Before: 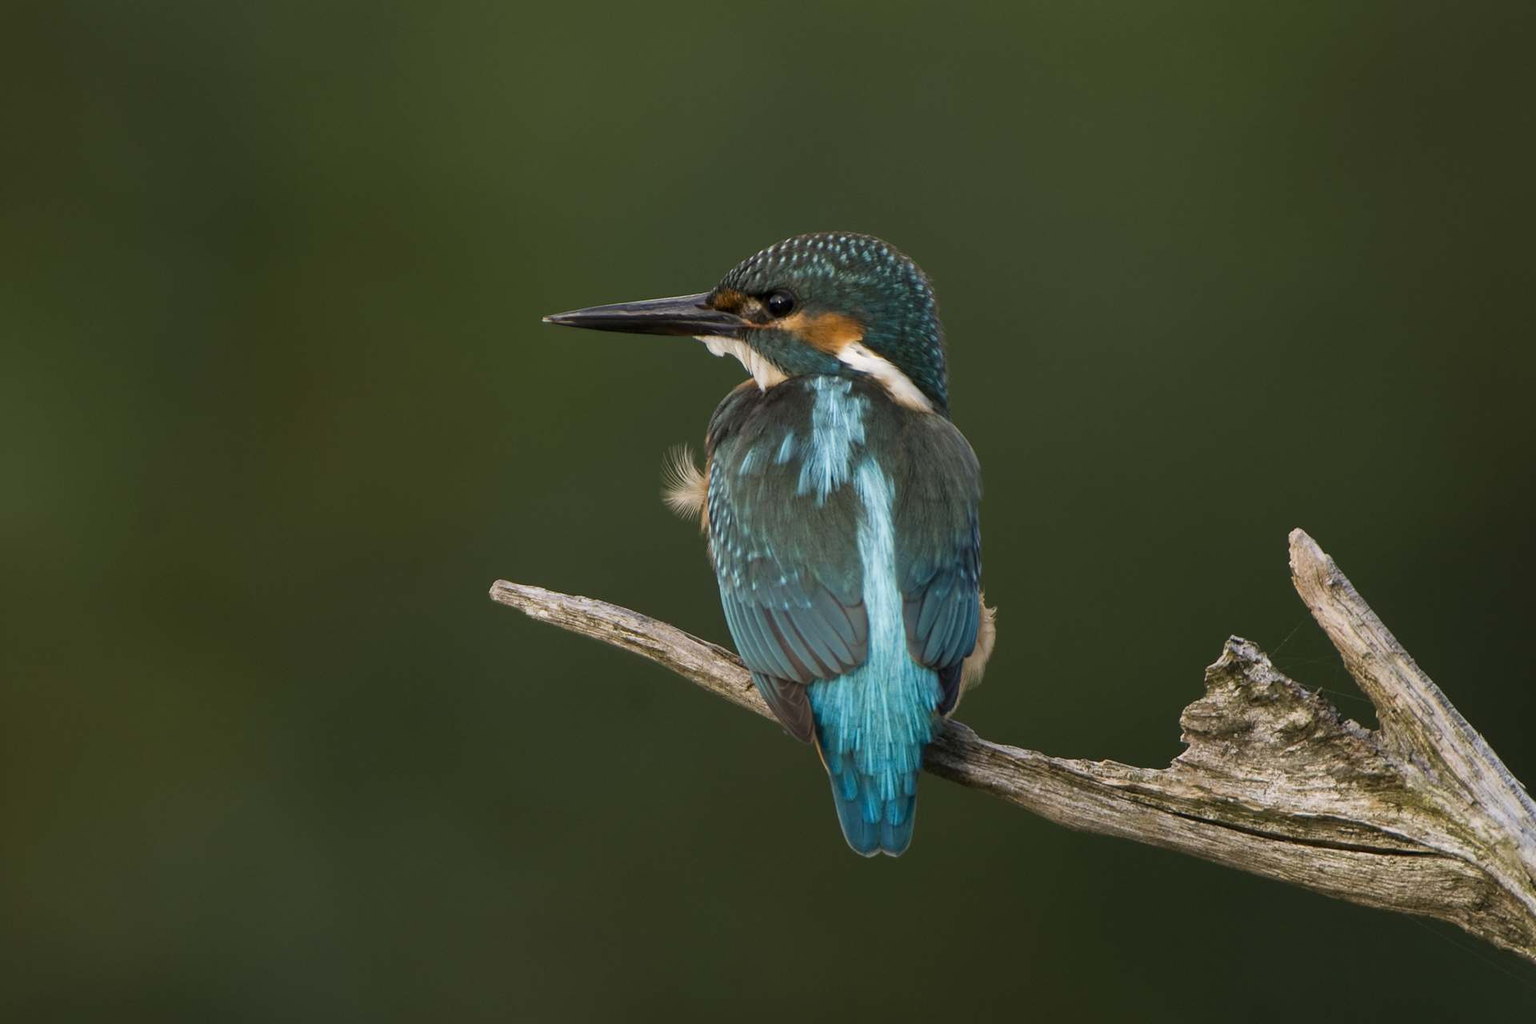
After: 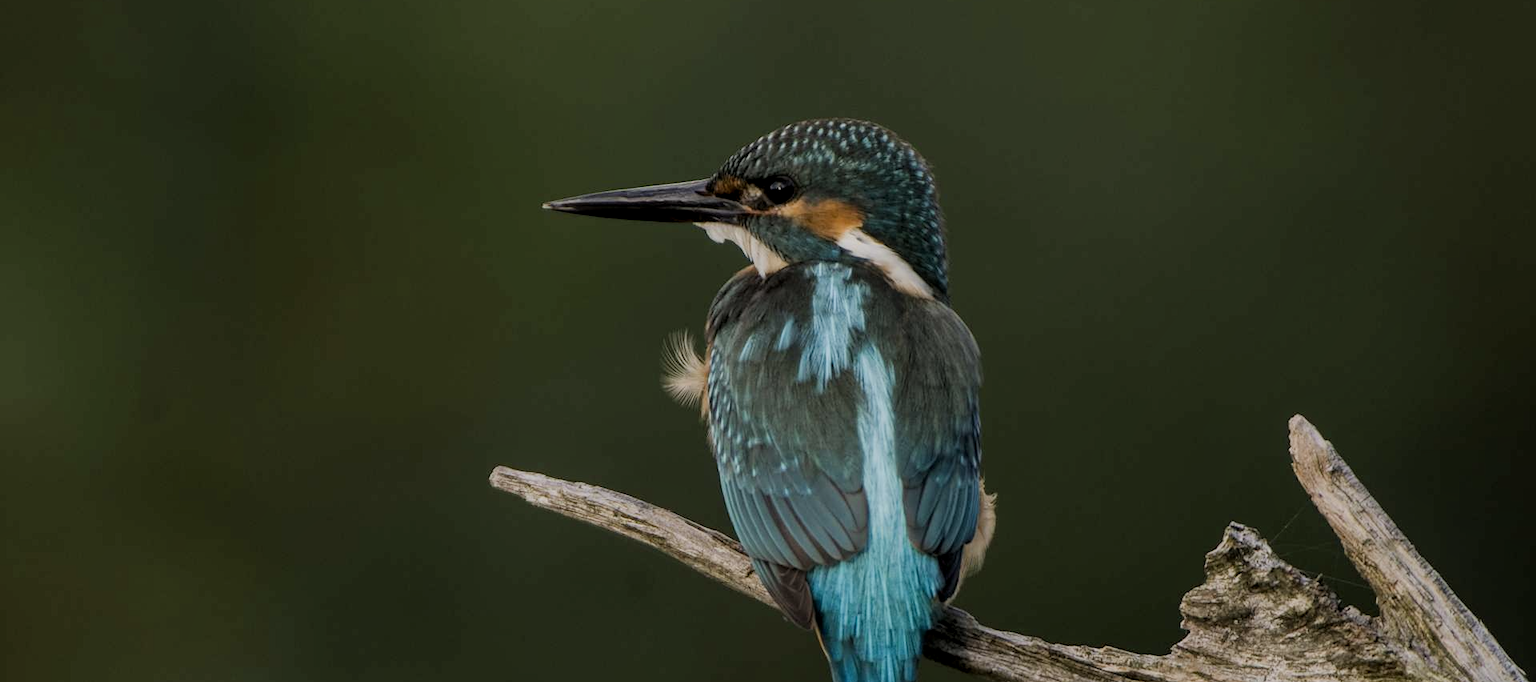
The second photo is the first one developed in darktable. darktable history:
filmic rgb: hardness 4.17
local contrast: on, module defaults
exposure: exposure -0.36 EV, compensate highlight preservation false
crop: top 11.166%, bottom 22.168%
